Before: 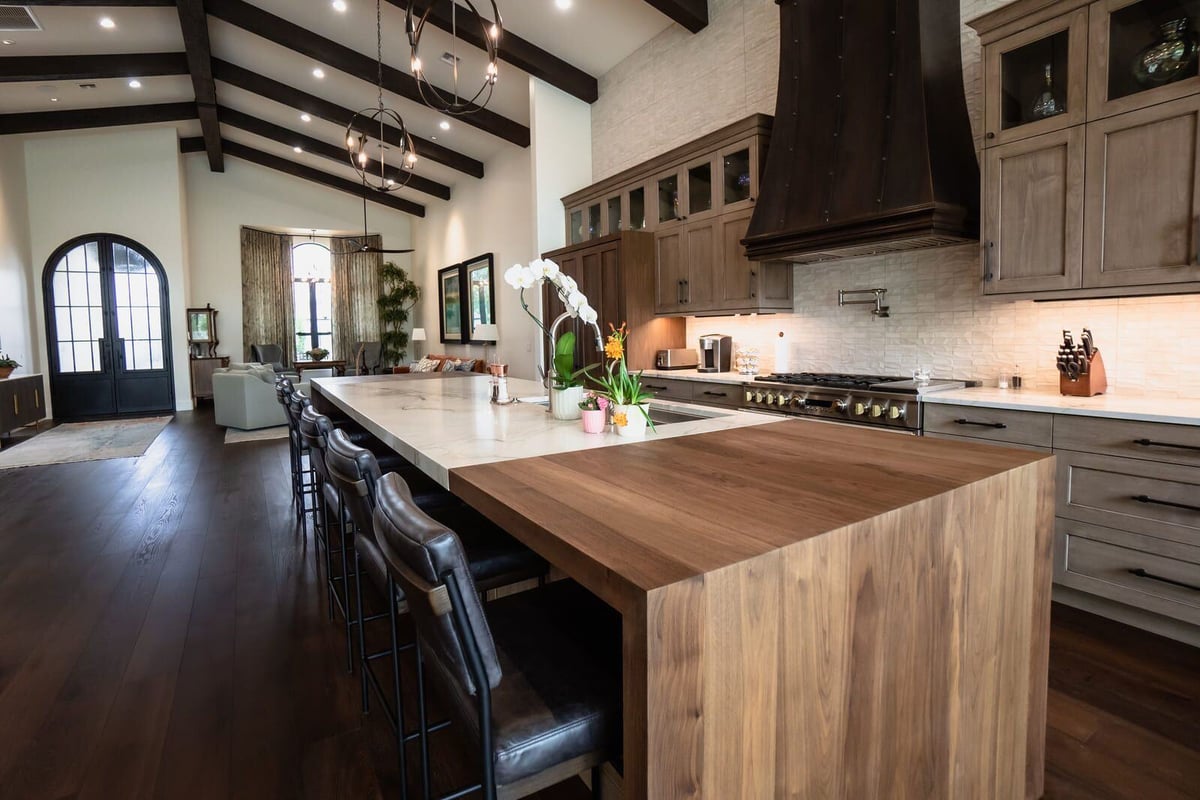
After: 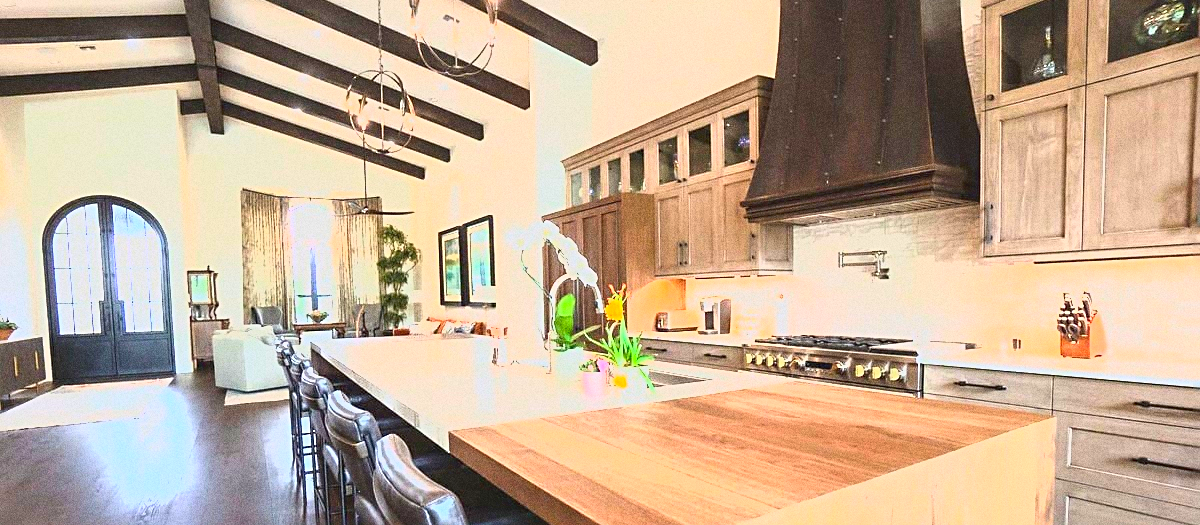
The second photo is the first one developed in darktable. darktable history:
grain: coarseness 0.09 ISO, strength 40%
lowpass: radius 0.1, contrast 0.85, saturation 1.1, unbound 0
crop and rotate: top 4.848%, bottom 29.503%
sharpen: radius 2.529, amount 0.323
exposure: black level correction 0, exposure 2.327 EV, compensate exposure bias true, compensate highlight preservation false
